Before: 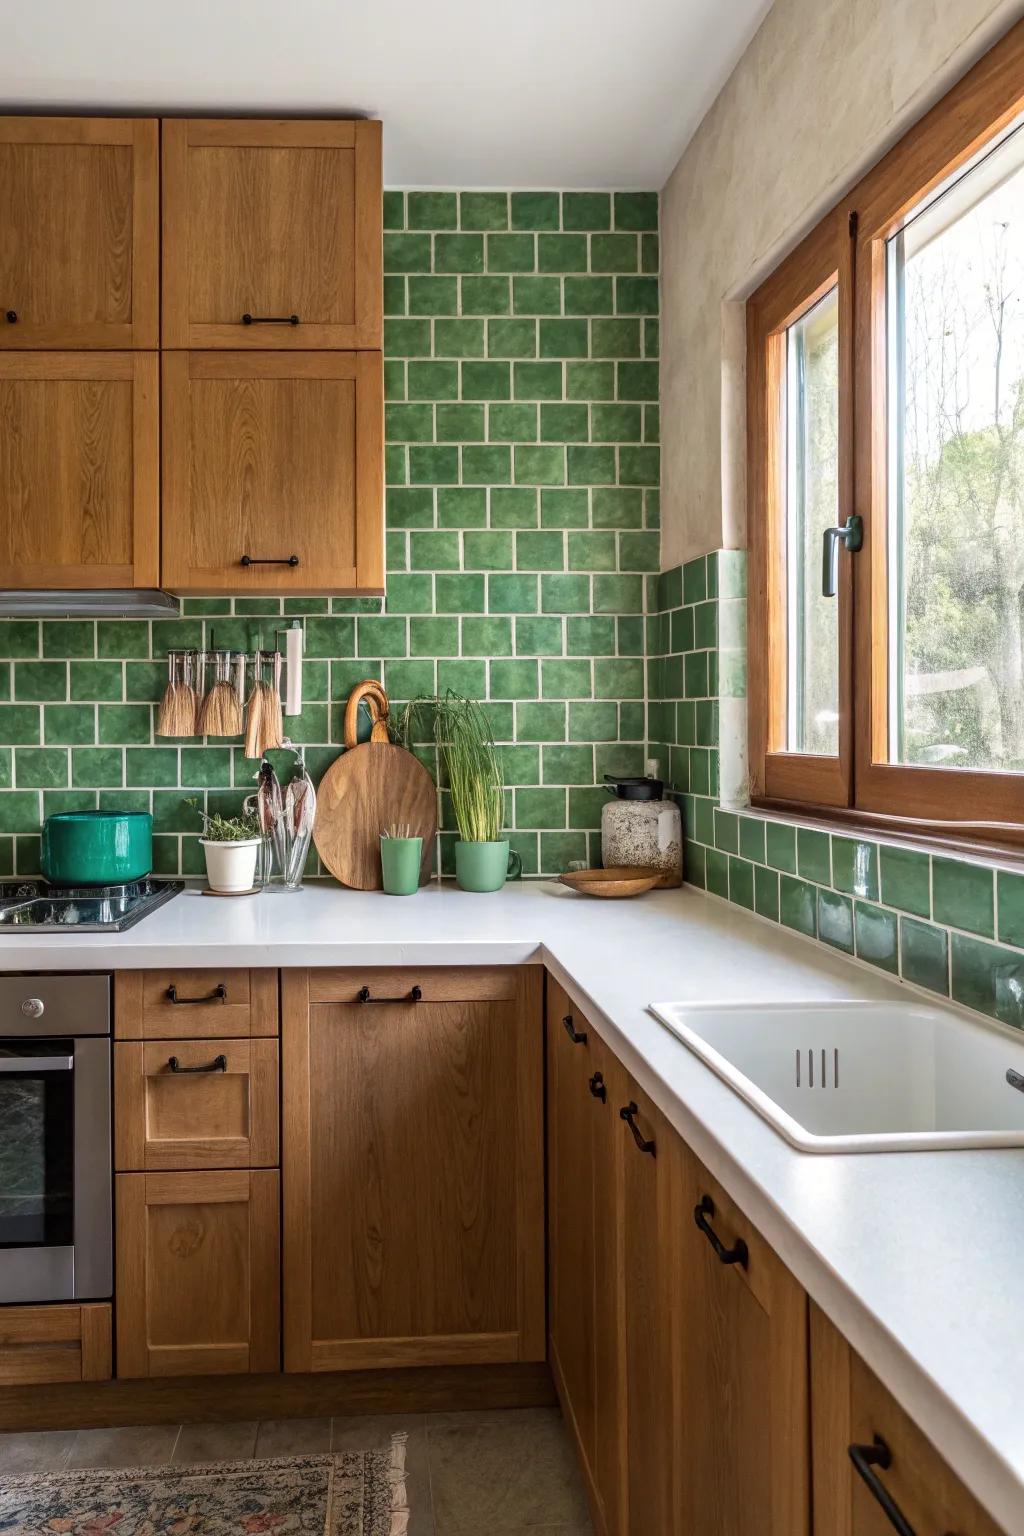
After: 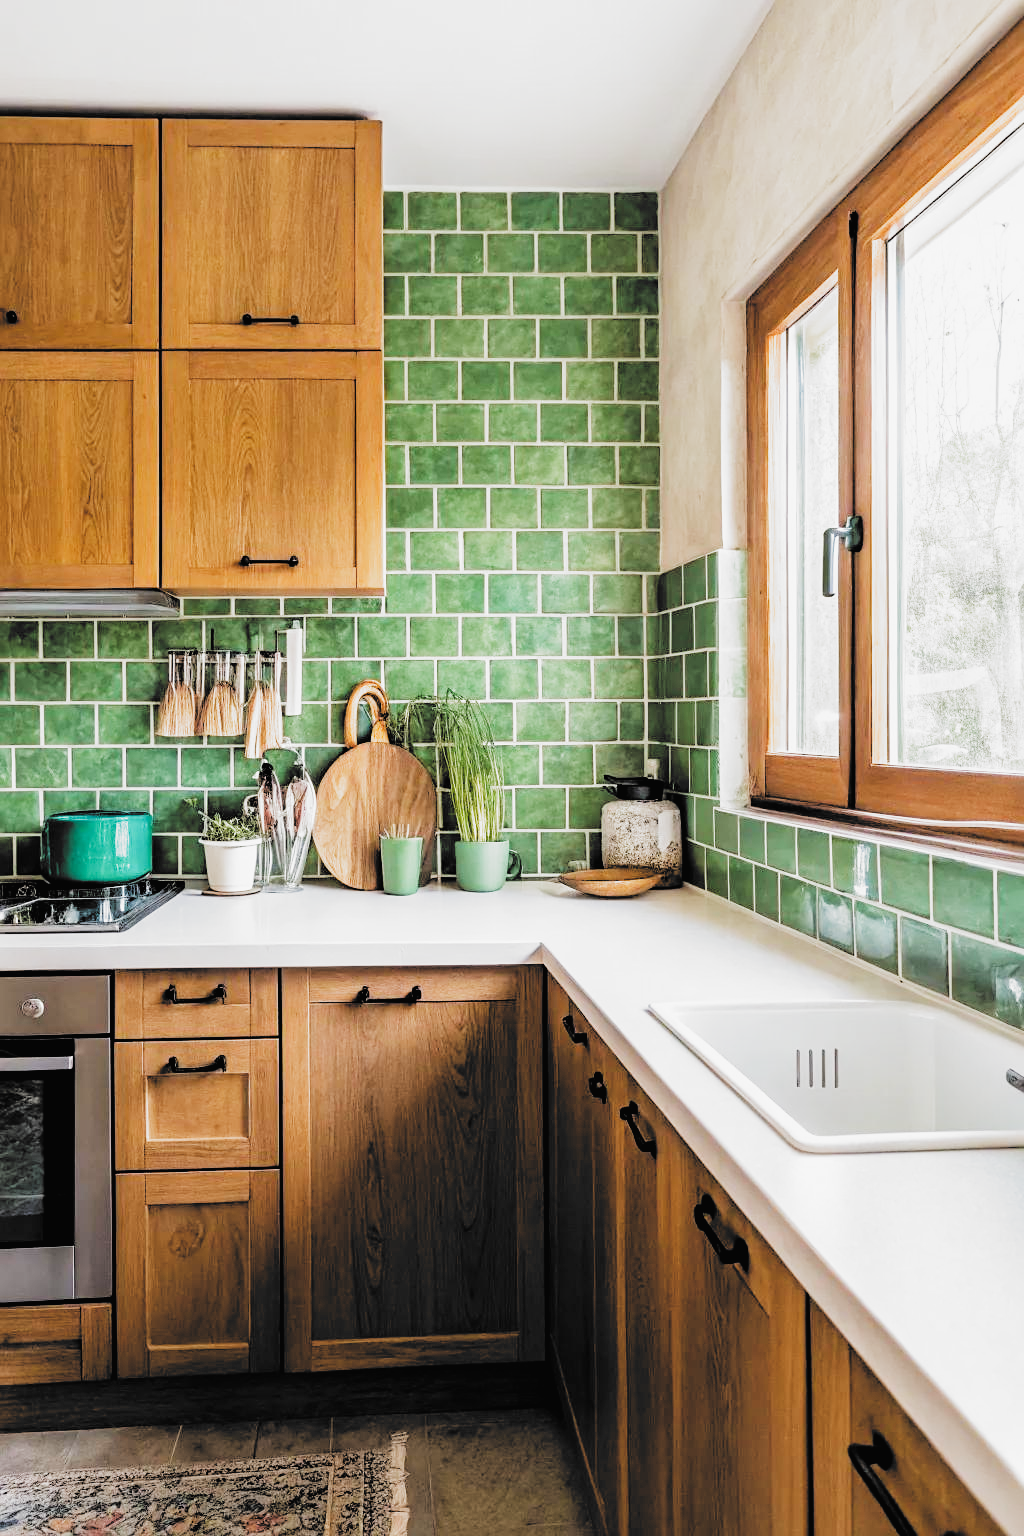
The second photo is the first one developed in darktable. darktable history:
sharpen: amount 0.212
contrast brightness saturation: brightness 0.276
tone equalizer: -8 EV -0.455 EV, -7 EV -0.428 EV, -6 EV -0.308 EV, -5 EV -0.199 EV, -3 EV 0.234 EV, -2 EV 0.346 EV, -1 EV 0.378 EV, +0 EV 0.443 EV
filmic rgb: black relative exposure -5.09 EV, white relative exposure 3.96 EV, hardness 2.88, contrast 1.298, highlights saturation mix -29.11%, preserve chrominance no, color science v3 (2019), use custom middle-gray values true
